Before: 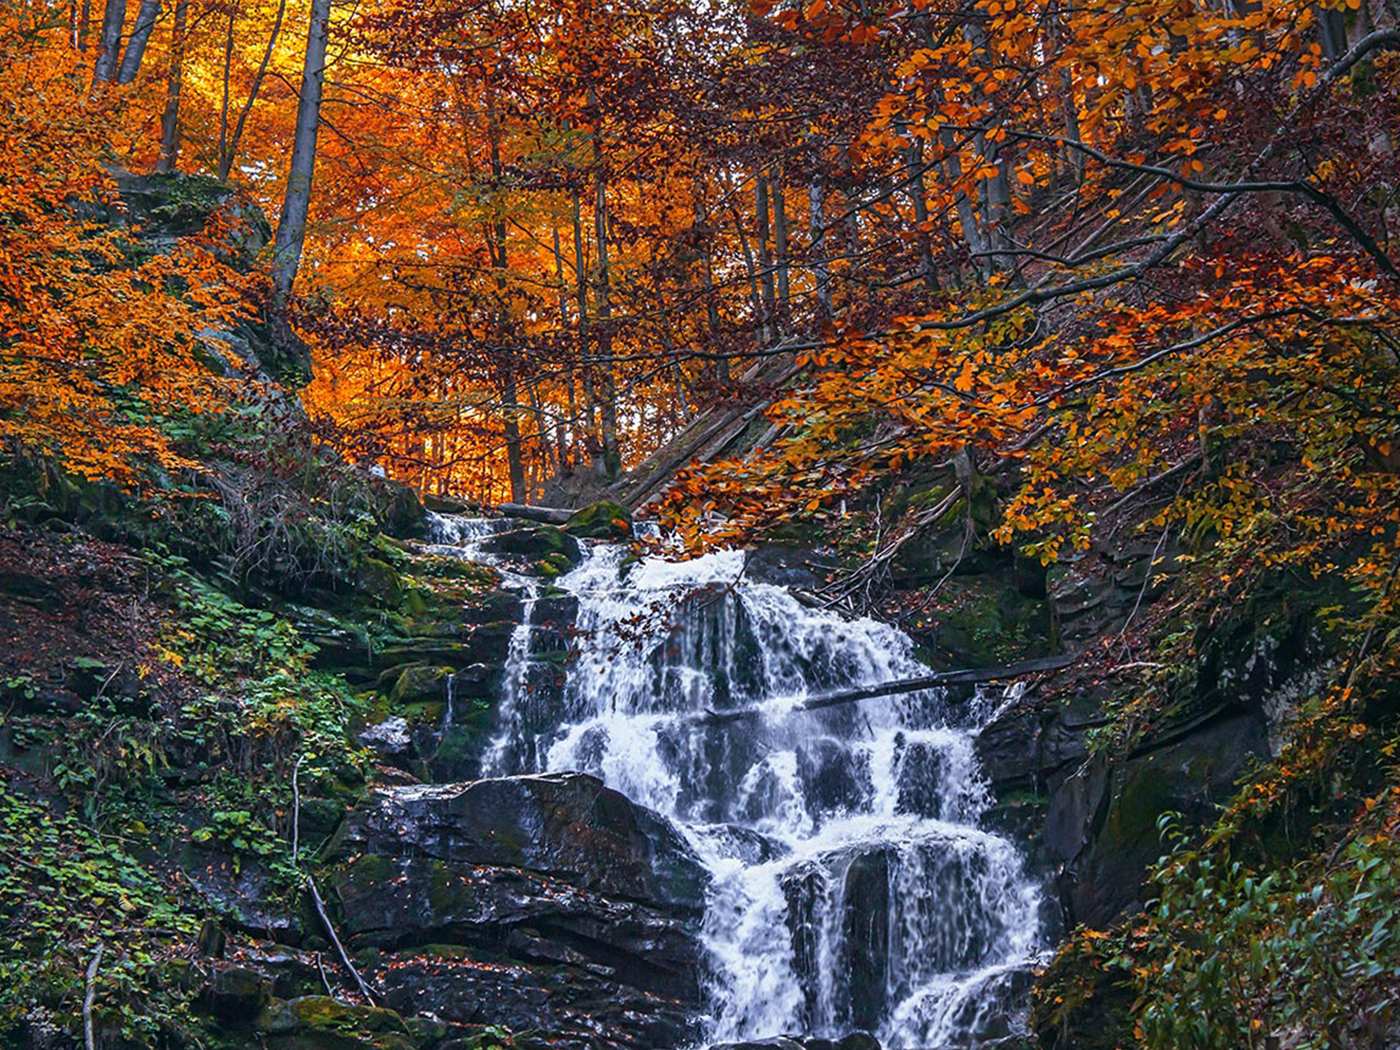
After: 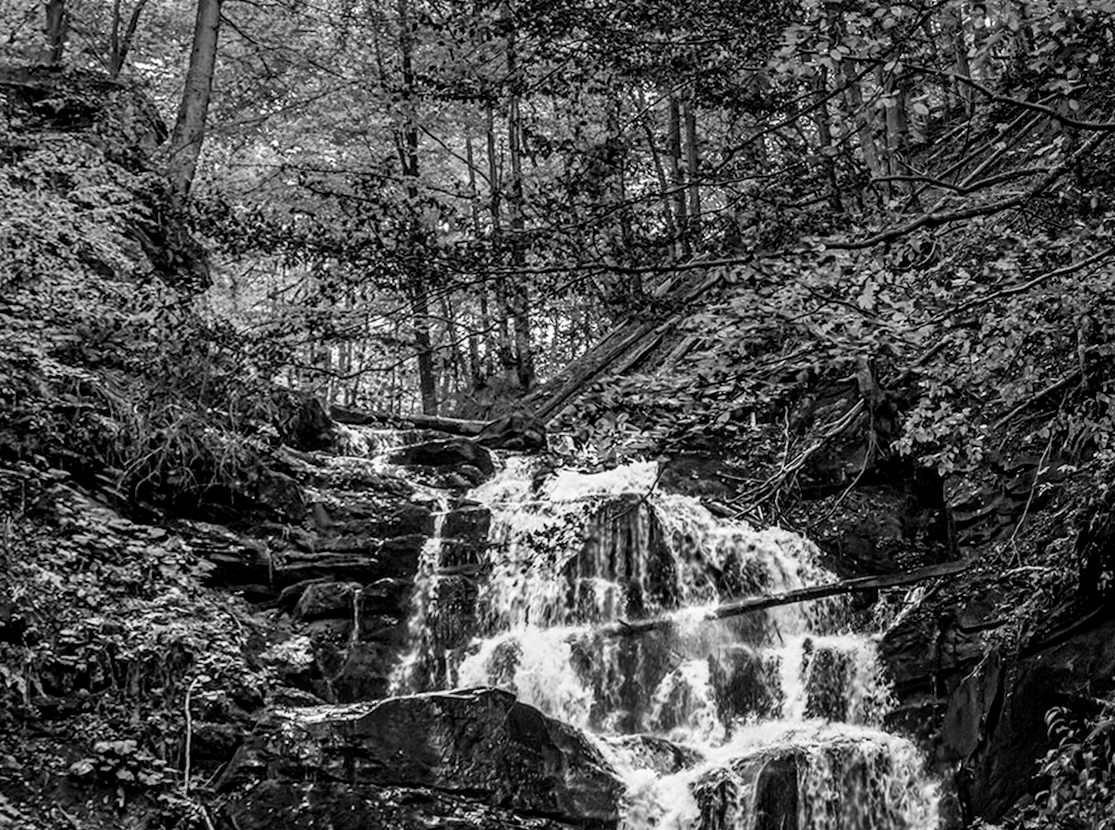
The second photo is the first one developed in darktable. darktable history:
exposure: exposure 0.2 EV, compensate highlight preservation false
rotate and perspective: rotation -0.013°, lens shift (vertical) -0.027, lens shift (horizontal) 0.178, crop left 0.016, crop right 0.989, crop top 0.082, crop bottom 0.918
local contrast: on, module defaults
color contrast: green-magenta contrast 0, blue-yellow contrast 0
crop: left 9.929%, top 3.475%, right 9.188%, bottom 9.529%
filmic rgb: black relative exposure -4.93 EV, white relative exposure 2.84 EV, hardness 3.72
split-toning: shadows › hue 36°, shadows › saturation 0.05, highlights › hue 10.8°, highlights › saturation 0.15, compress 40%
color balance rgb: perceptual saturation grading › global saturation 20%, global vibrance 20%
